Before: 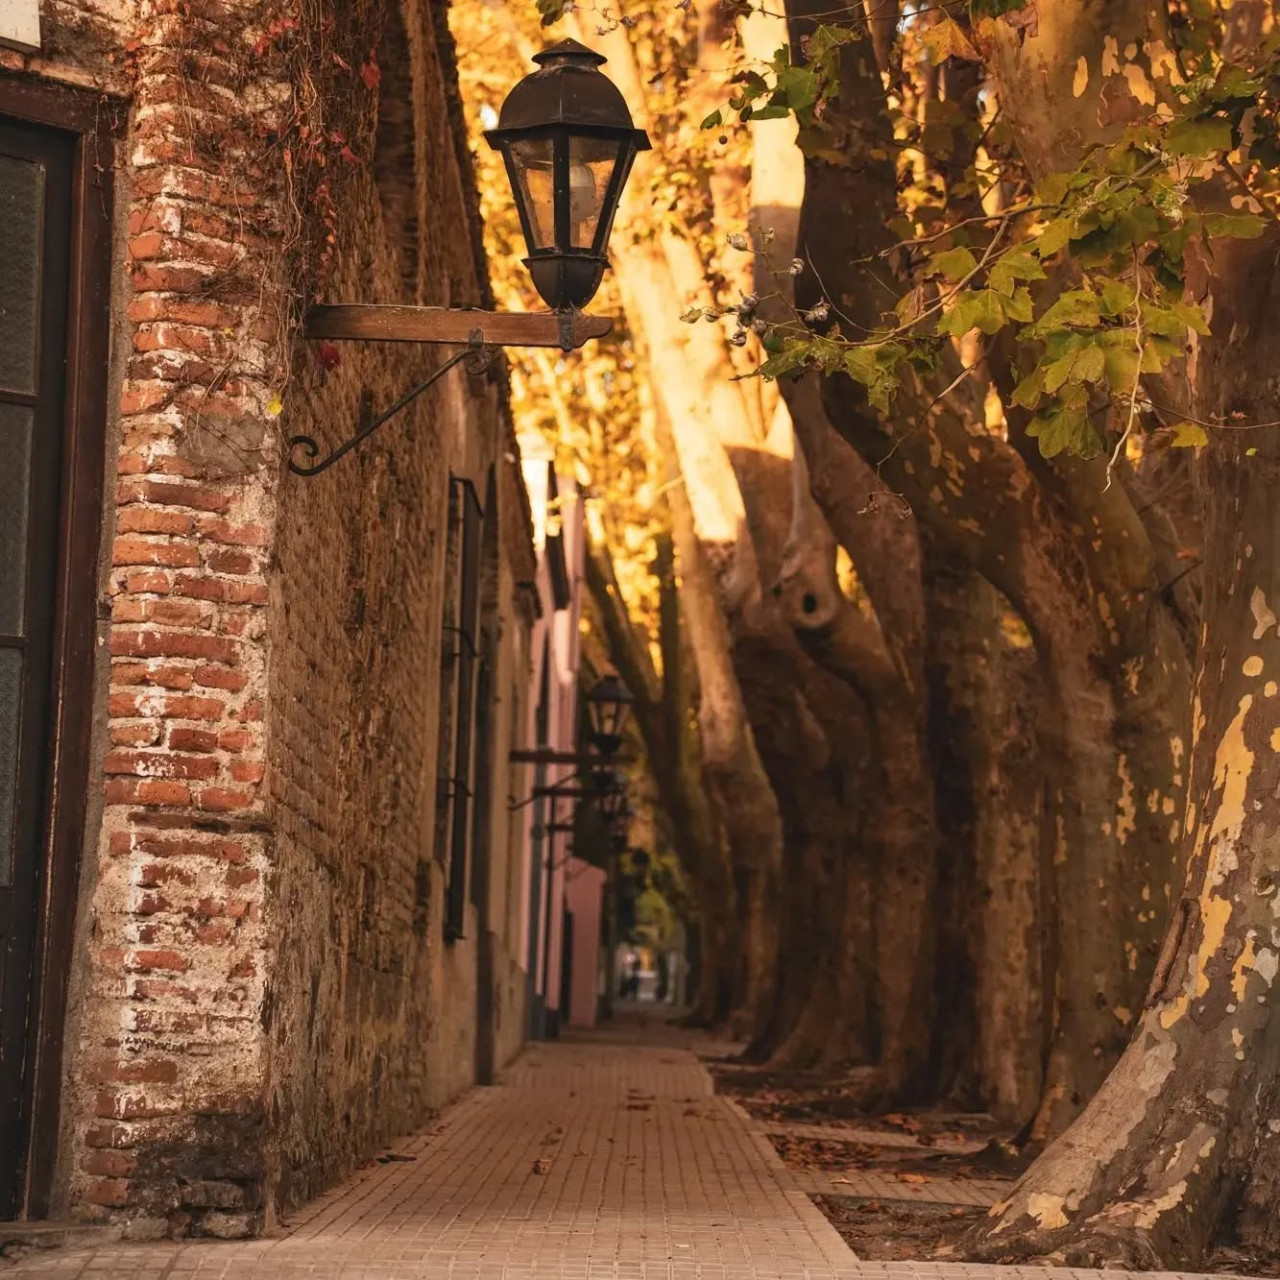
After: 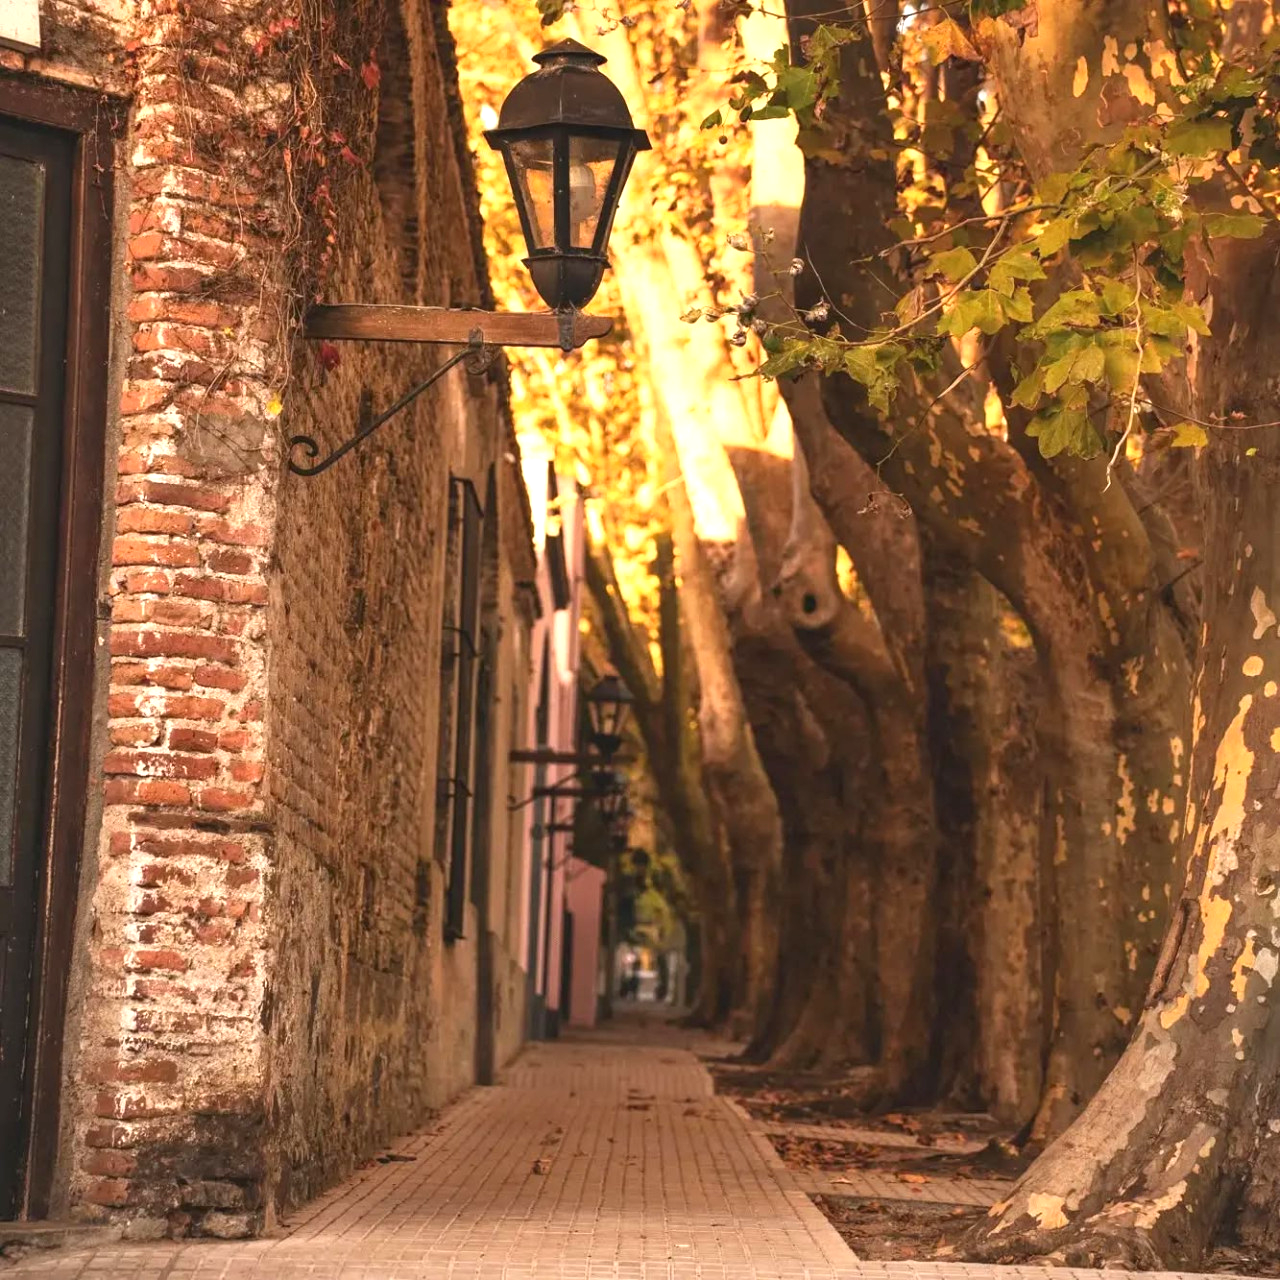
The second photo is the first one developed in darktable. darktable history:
exposure: exposure 0.746 EV
